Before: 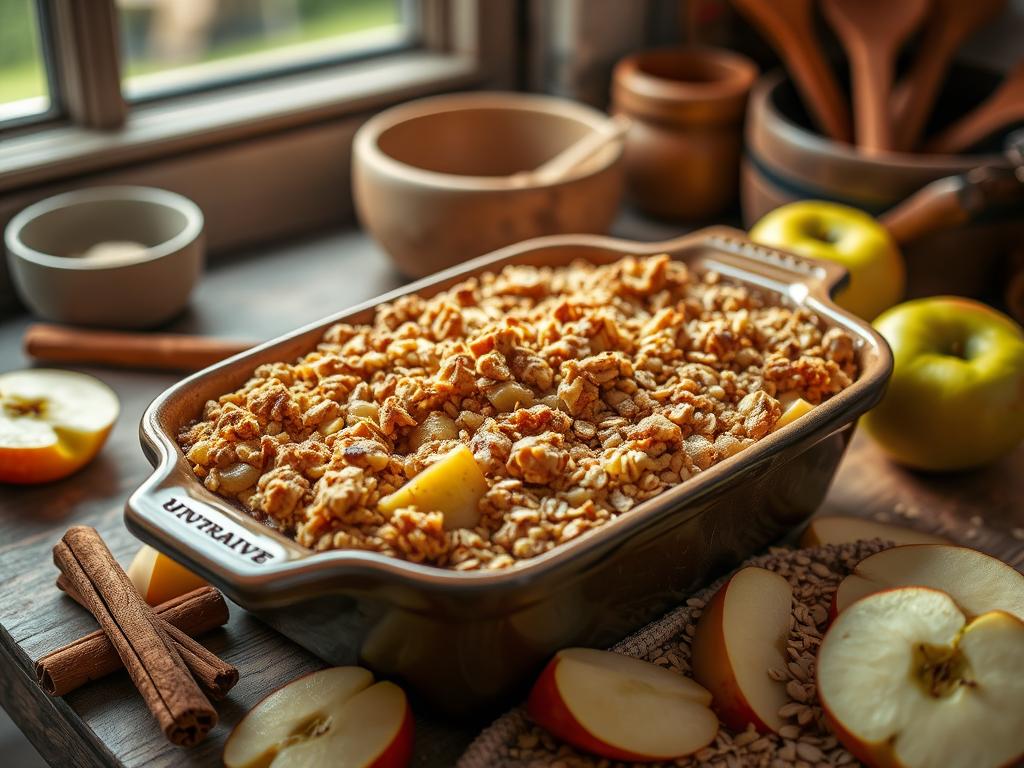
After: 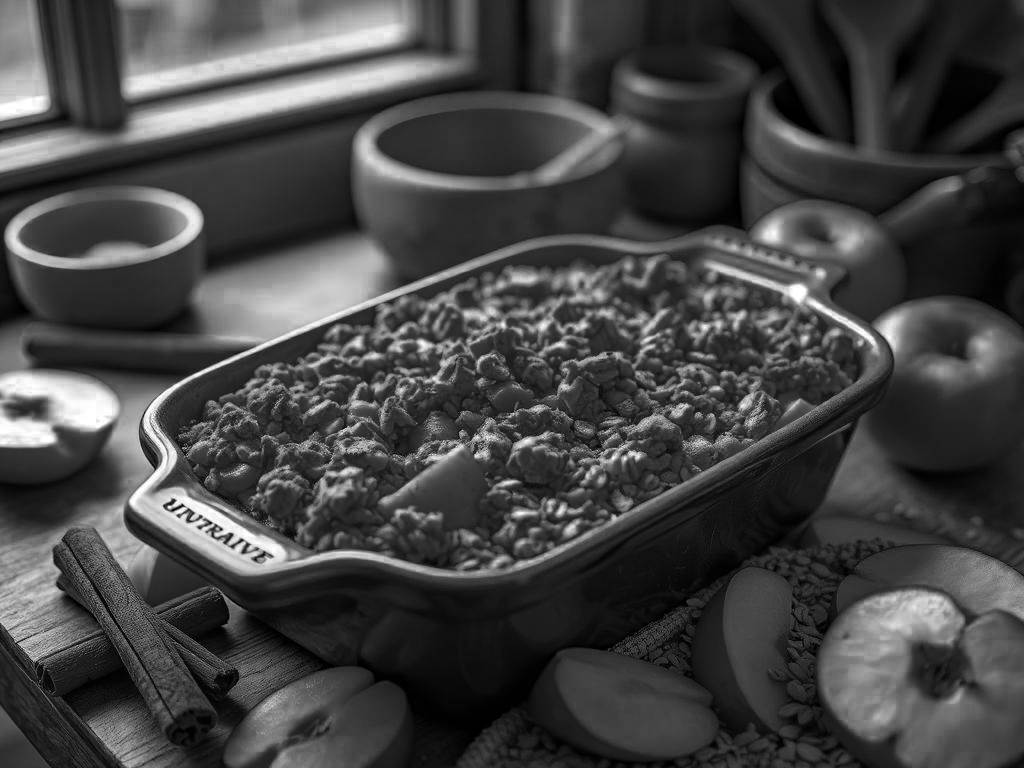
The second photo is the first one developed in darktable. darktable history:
color zones: curves: ch0 [(0.002, 0.429) (0.121, 0.212) (0.198, 0.113) (0.276, 0.344) (0.331, 0.541) (0.41, 0.56) (0.482, 0.289) (0.619, 0.227) (0.721, 0.18) (0.821, 0.435) (0.928, 0.555) (1, 0.587)]; ch1 [(0, 0) (0.143, 0) (0.286, 0) (0.429, 0) (0.571, 0) (0.714, 0) (0.857, 0)]
contrast brightness saturation: saturation -0.025
haze removal: compatibility mode true, adaptive false
